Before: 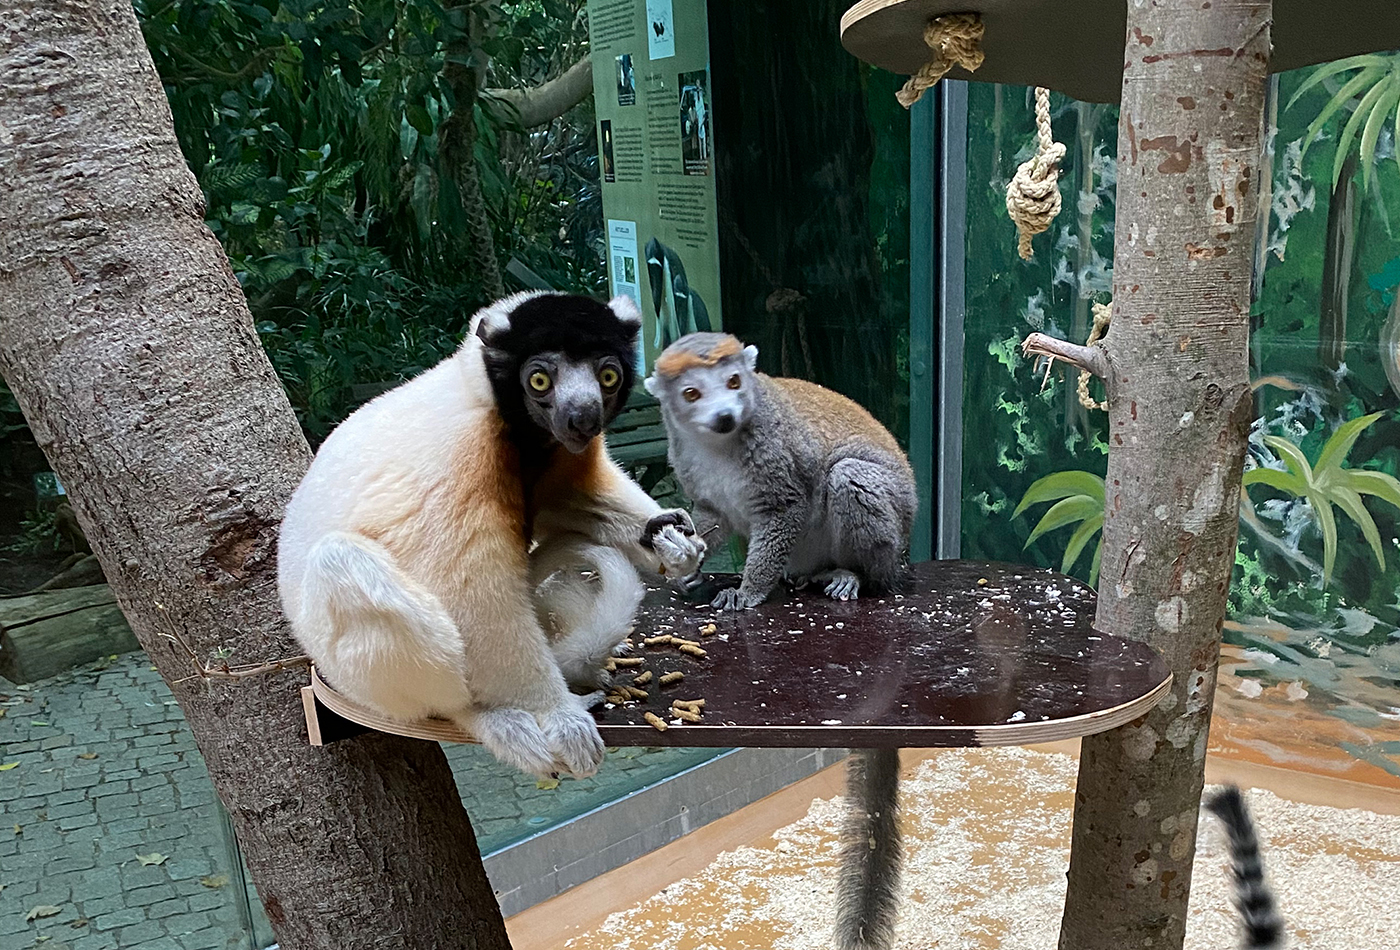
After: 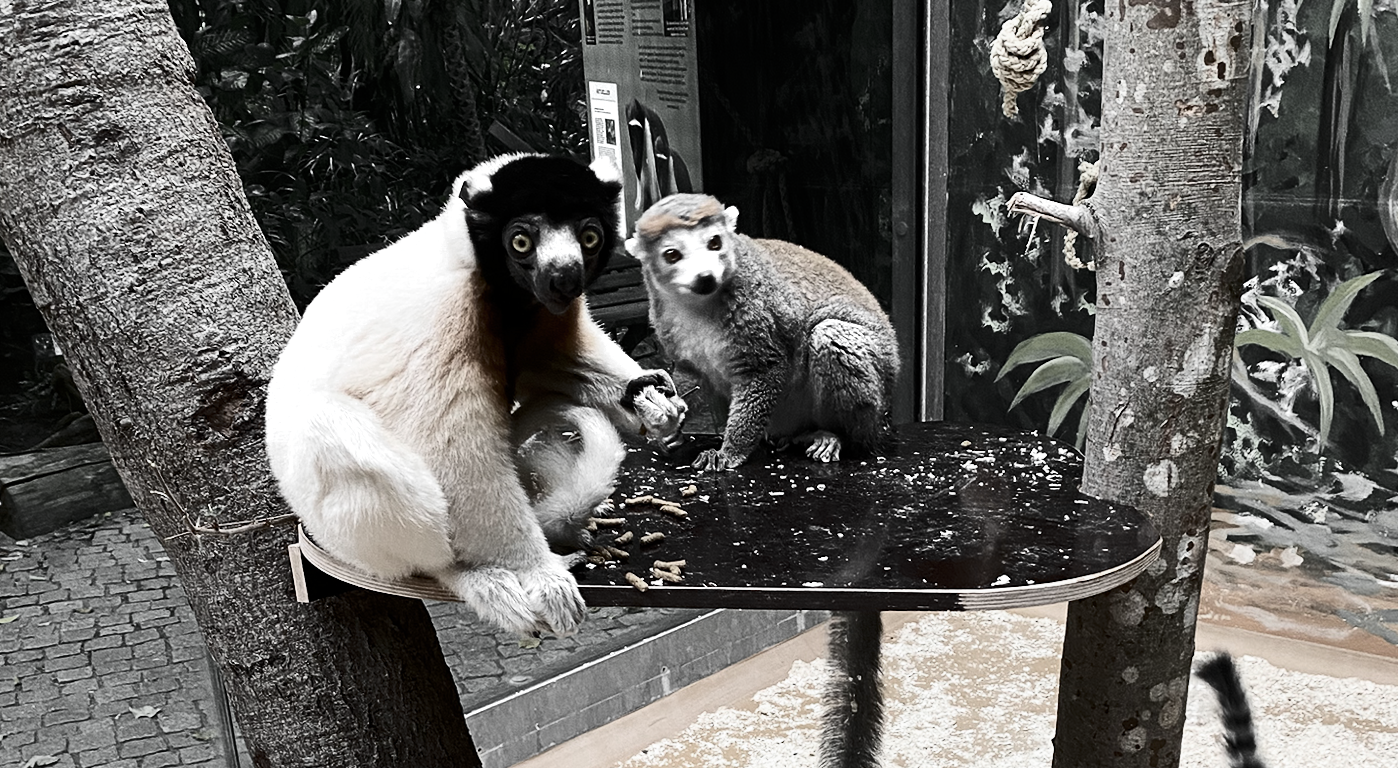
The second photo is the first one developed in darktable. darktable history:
rotate and perspective: lens shift (horizontal) -0.055, automatic cropping off
color zones: curves: ch0 [(0, 0.613) (0.01, 0.613) (0.245, 0.448) (0.498, 0.529) (0.642, 0.665) (0.879, 0.777) (0.99, 0.613)]; ch1 [(0, 0.035) (0.121, 0.189) (0.259, 0.197) (0.415, 0.061) (0.589, 0.022) (0.732, 0.022) (0.857, 0.026) (0.991, 0.053)]
crop and rotate: top 15.774%, bottom 5.506%
exposure: exposure -0.151 EV, compensate highlight preservation false
color correction: saturation 0.8
contrast brightness saturation: contrast 0.4, brightness 0.05, saturation 0.25
